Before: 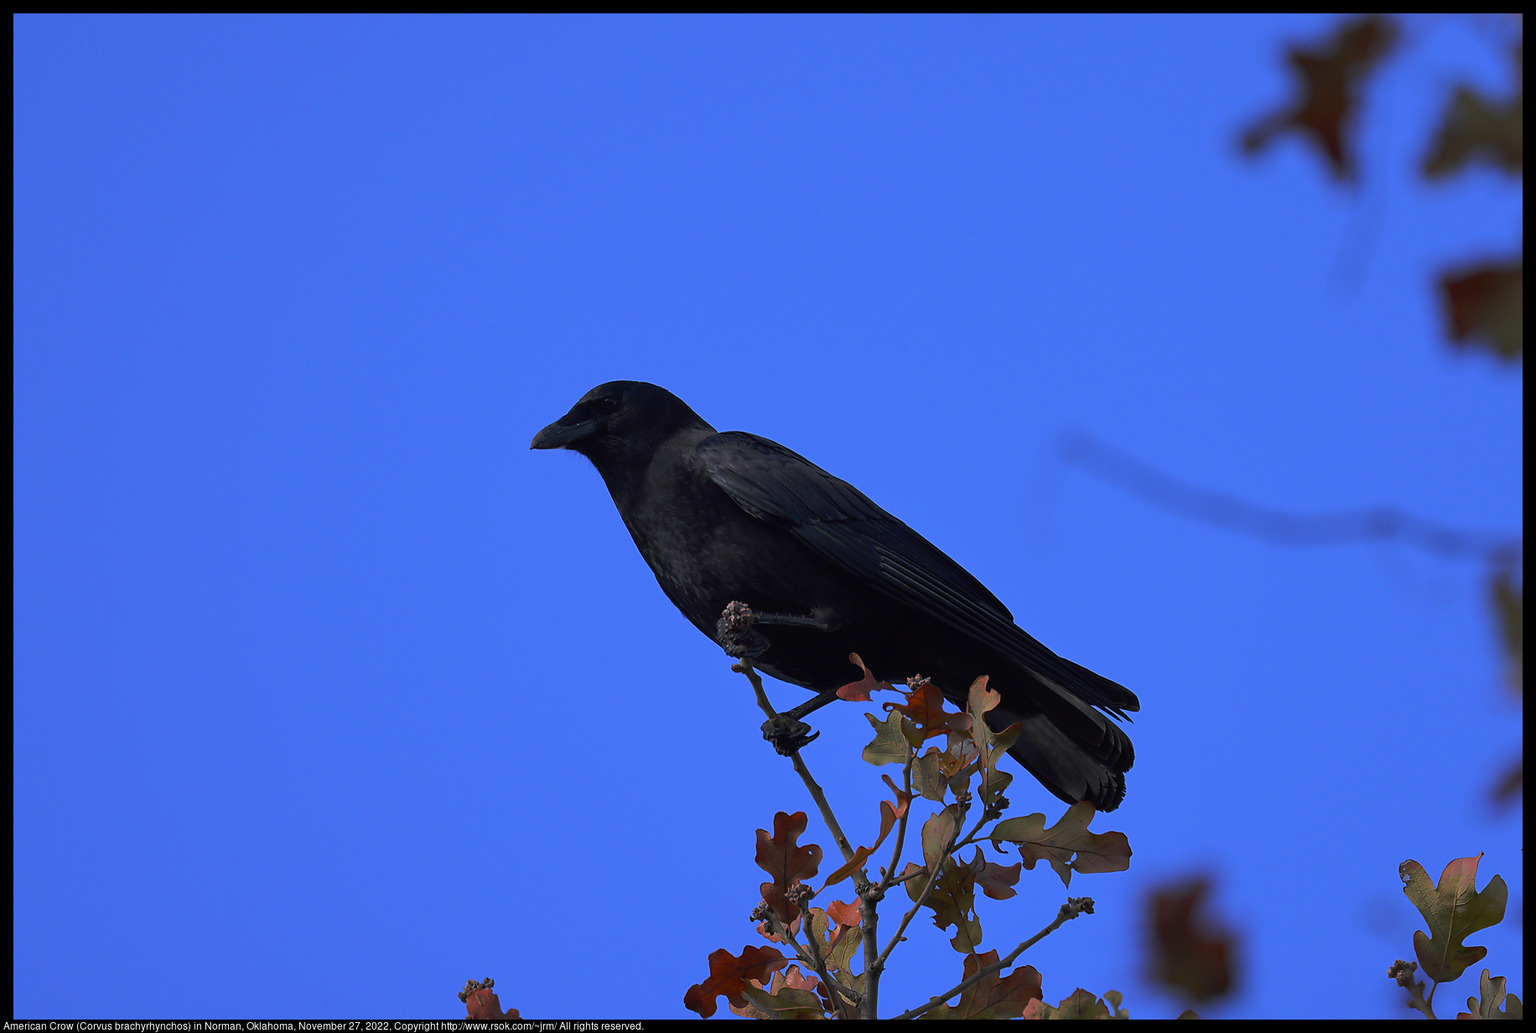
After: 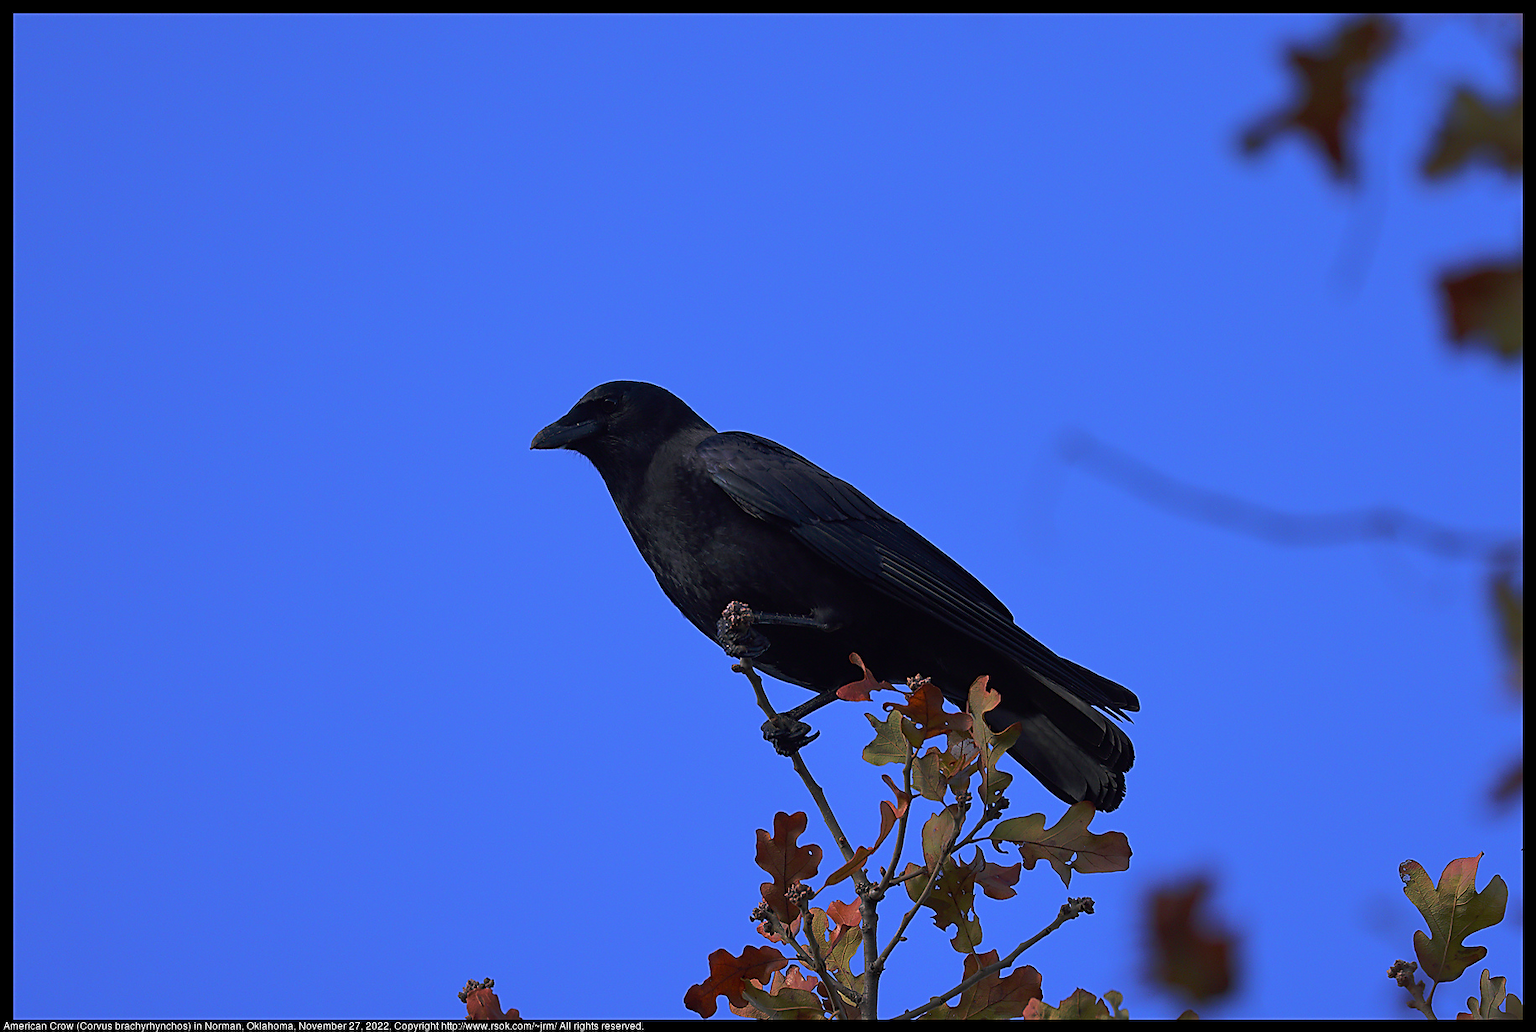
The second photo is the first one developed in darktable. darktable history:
velvia: strength 44.59%
sharpen: on, module defaults
